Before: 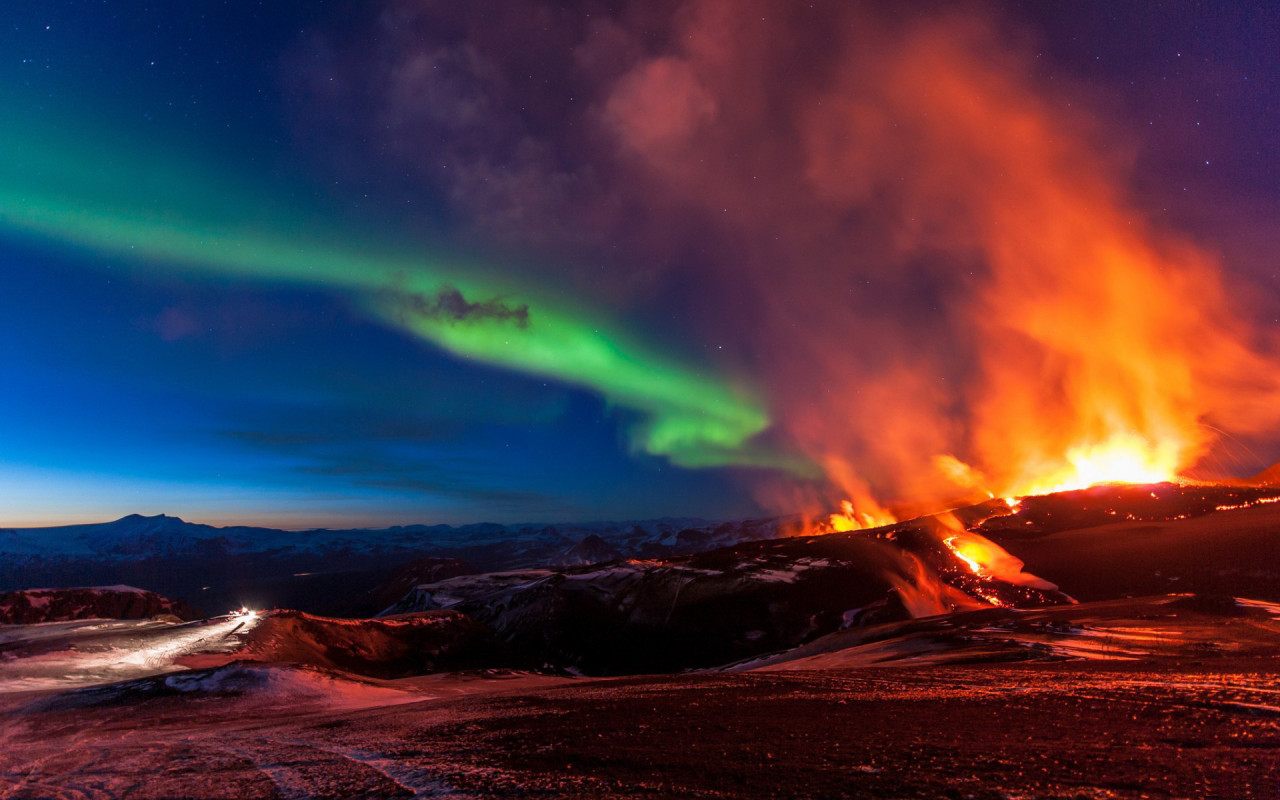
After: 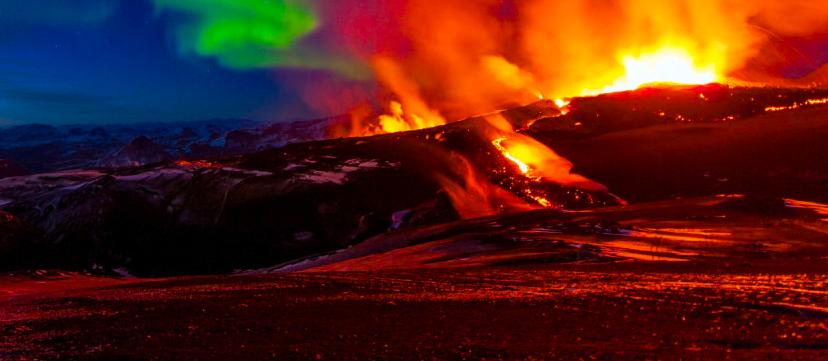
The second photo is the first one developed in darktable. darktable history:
crop and rotate: left 35.295%, top 49.984%, bottom 4.773%
haze removal: compatibility mode true
color balance rgb: highlights gain › chroma 0.129%, highlights gain › hue 332.6°, linear chroma grading › global chroma 15.259%, perceptual saturation grading › global saturation 31.241%, global vibrance 20%
